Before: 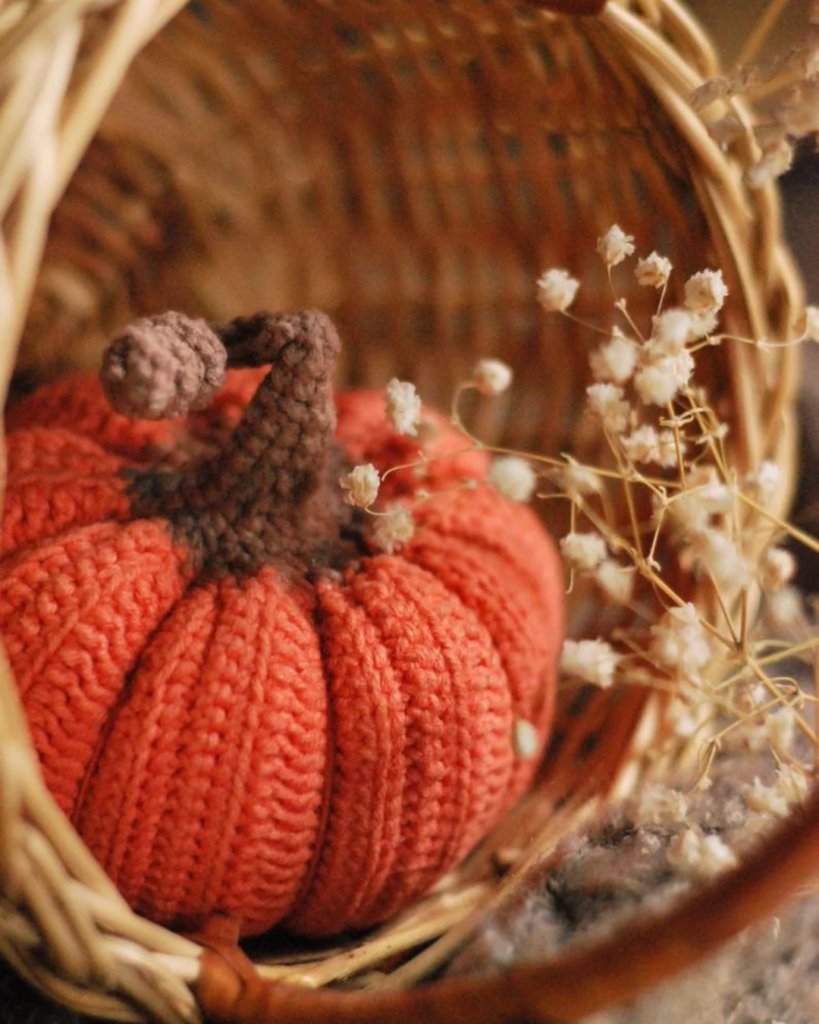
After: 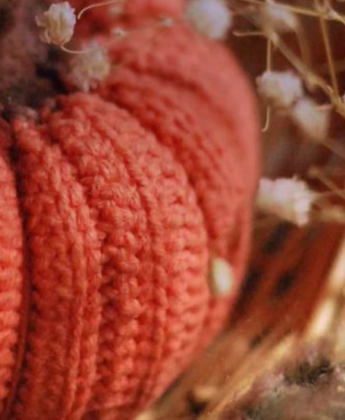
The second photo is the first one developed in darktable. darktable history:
tone equalizer: on, module defaults
crop: left 37.221%, top 45.169%, right 20.63%, bottom 13.777%
velvia: on, module defaults
graduated density: hue 238.83°, saturation 50%
